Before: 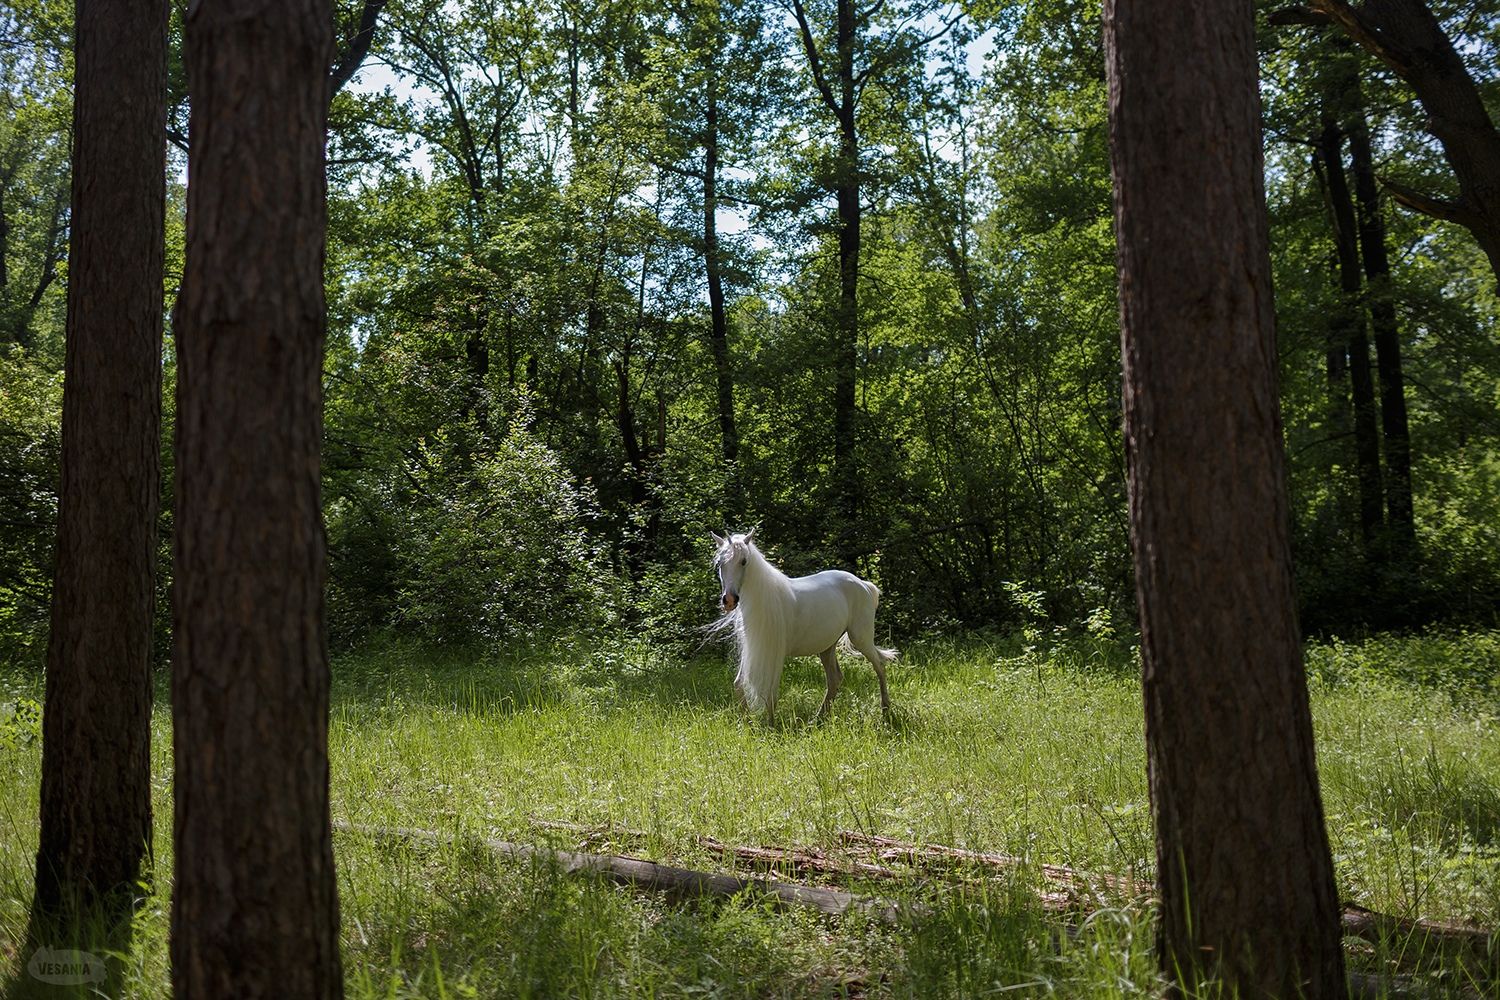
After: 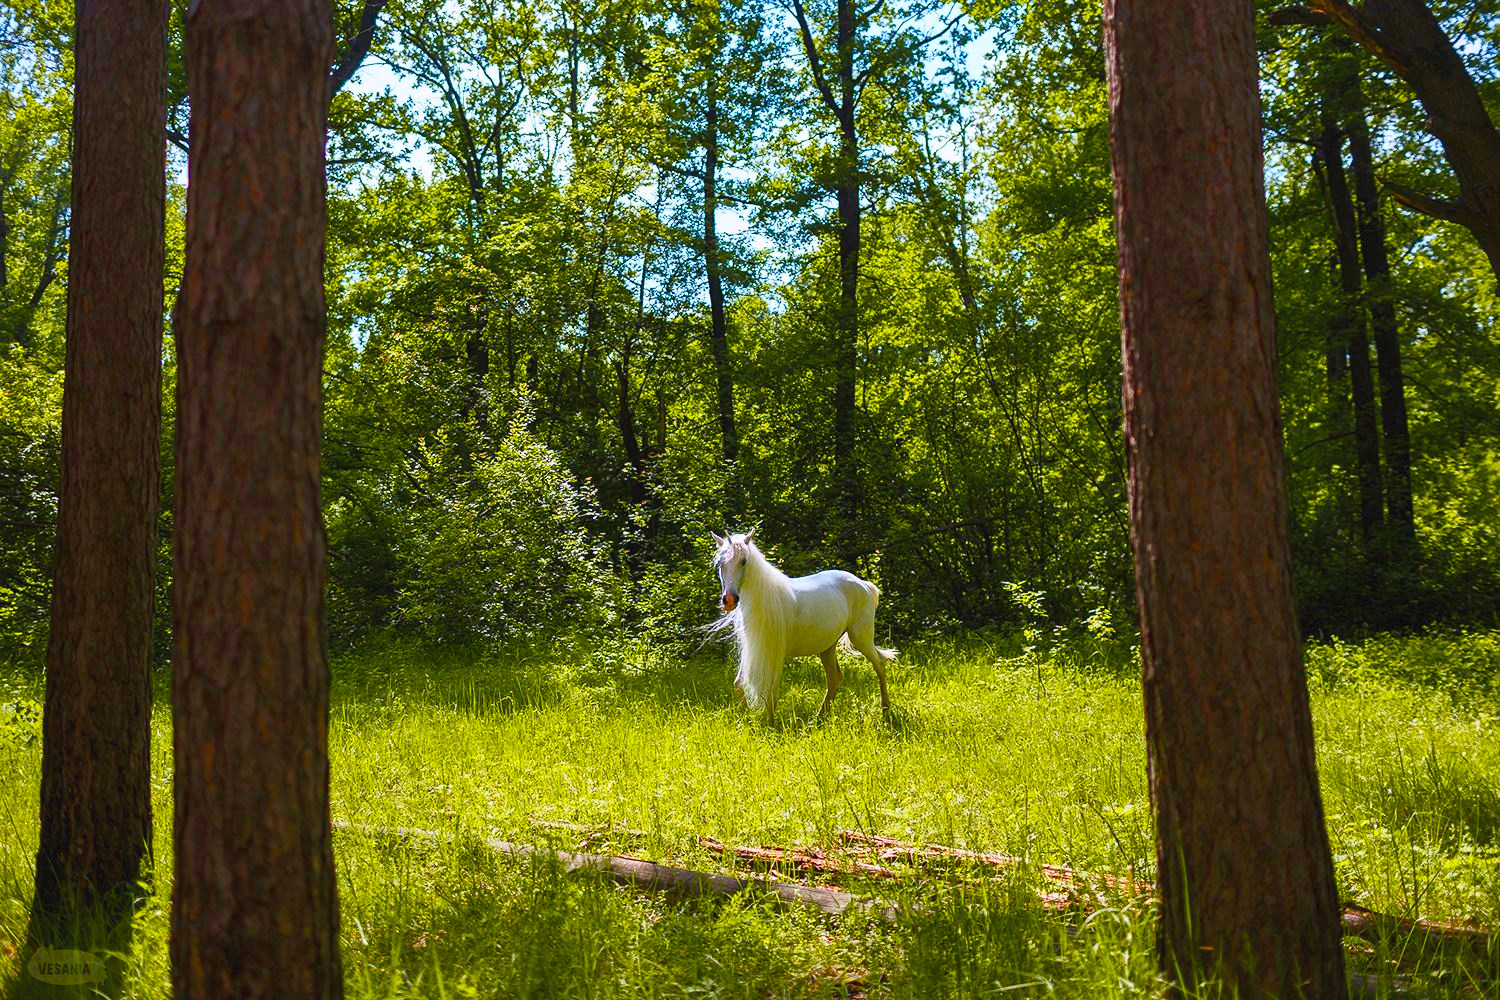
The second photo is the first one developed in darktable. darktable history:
contrast brightness saturation: contrast 0.24, brightness 0.26, saturation 0.39
tone curve: curves: ch0 [(0, 0.024) (0.119, 0.146) (0.474, 0.464) (0.718, 0.721) (0.817, 0.839) (1, 0.998)]; ch1 [(0, 0) (0.377, 0.416) (0.439, 0.451) (0.477, 0.477) (0.501, 0.504) (0.538, 0.544) (0.58, 0.602) (0.664, 0.676) (0.783, 0.804) (1, 1)]; ch2 [(0, 0) (0.38, 0.405) (0.463, 0.456) (0.498, 0.497) (0.524, 0.535) (0.578, 0.576) (0.648, 0.665) (1, 1)], color space Lab, independent channels, preserve colors none
color balance rgb: perceptual saturation grading › global saturation 20%, perceptual saturation grading › highlights -25%, perceptual saturation grading › shadows 50.52%, global vibrance 40.24%
